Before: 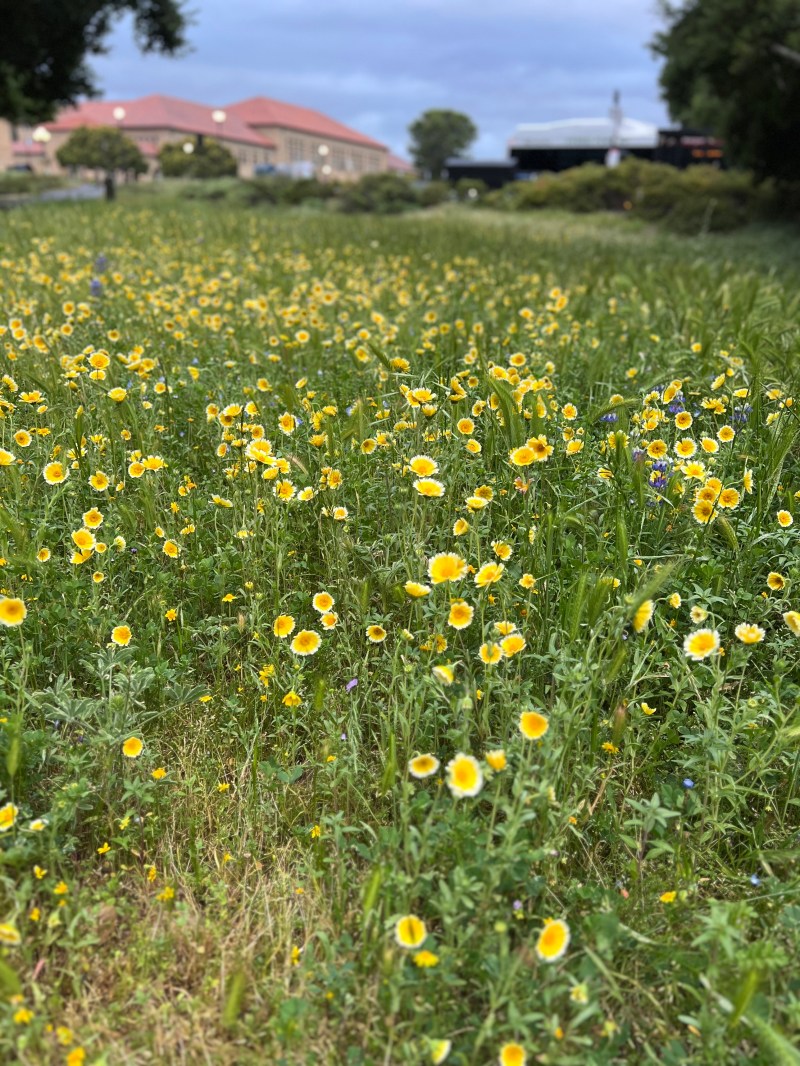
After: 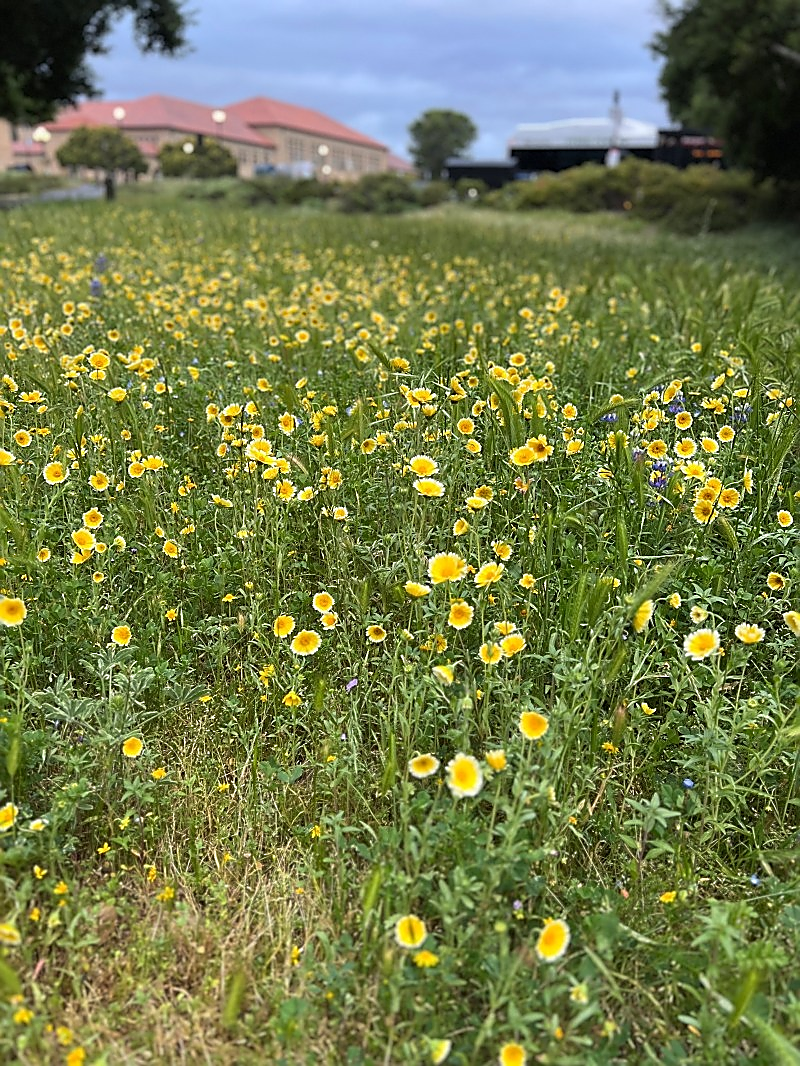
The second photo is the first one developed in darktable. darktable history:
sharpen: radius 1.386, amount 1.236, threshold 0.729
